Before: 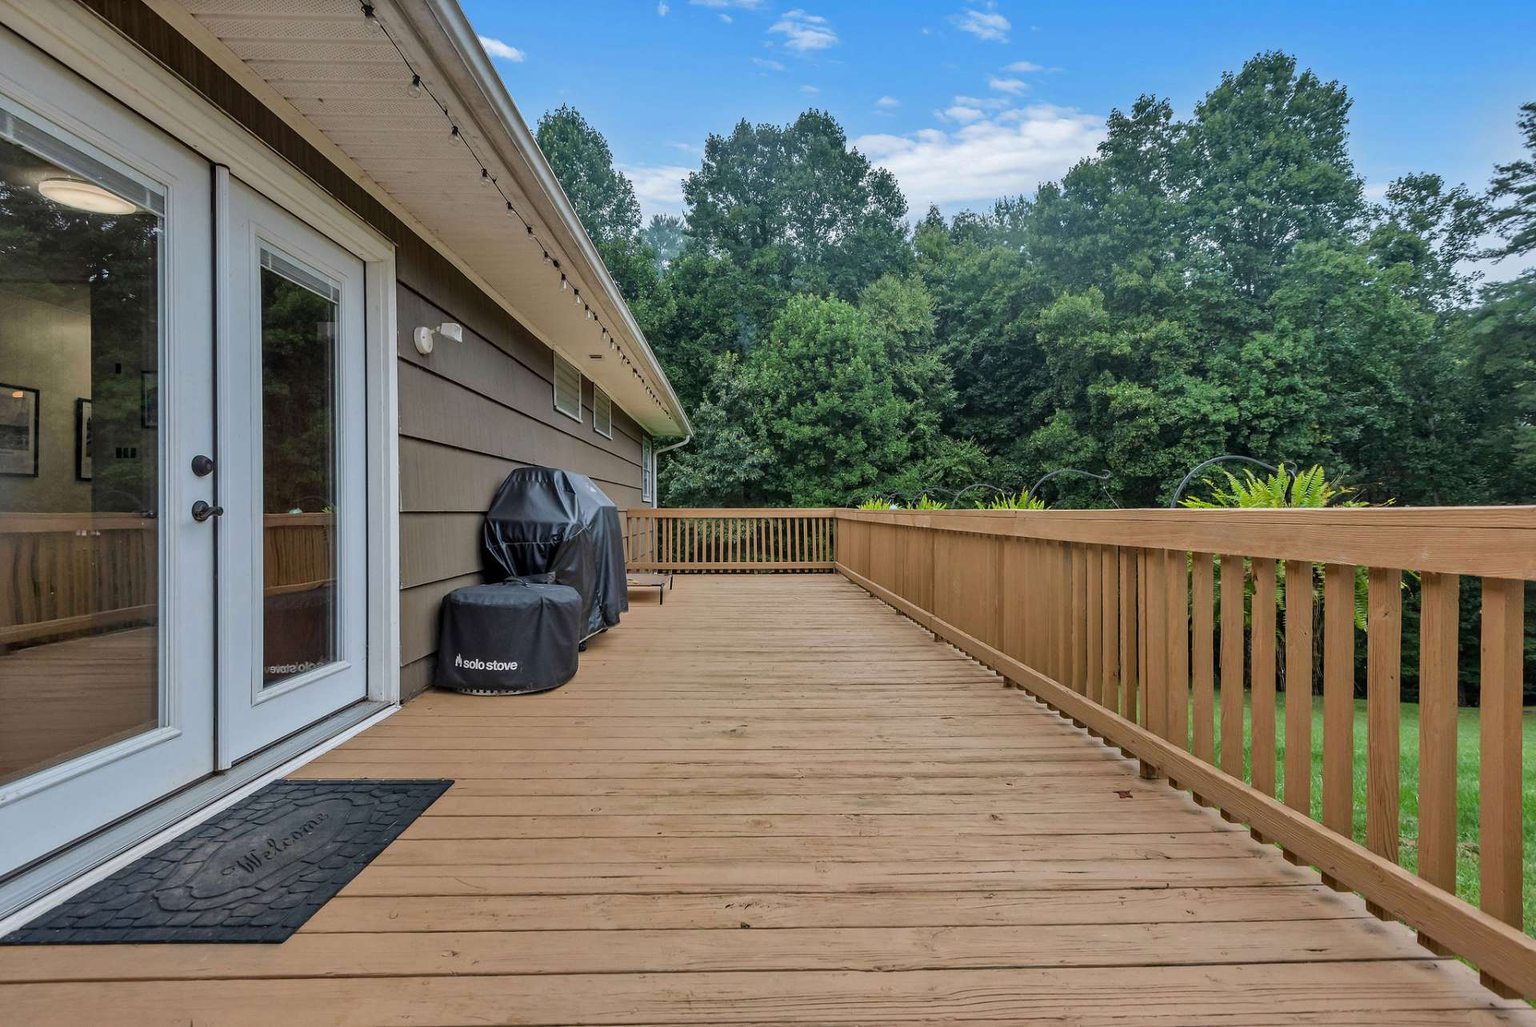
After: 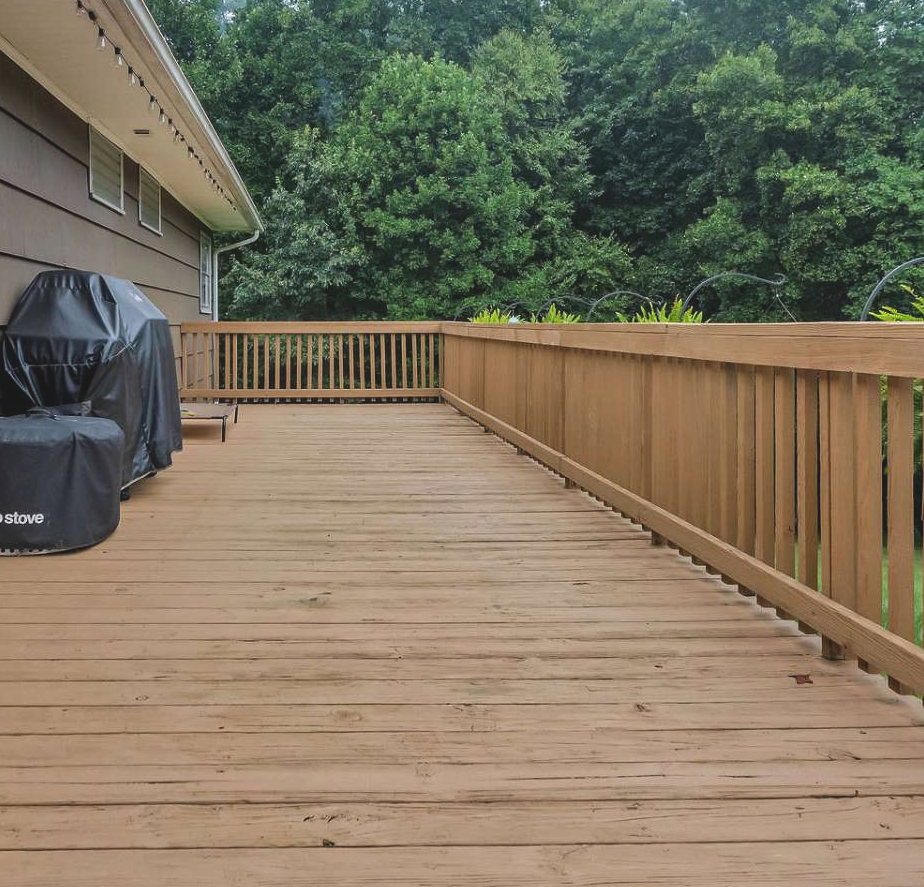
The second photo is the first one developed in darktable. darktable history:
tone equalizer: edges refinement/feathering 500, mask exposure compensation -1.26 EV, preserve details no
crop: left 31.411%, top 24.487%, right 20.431%, bottom 6.363%
exposure: black level correction -0.009, exposure 0.07 EV, compensate highlight preservation false
